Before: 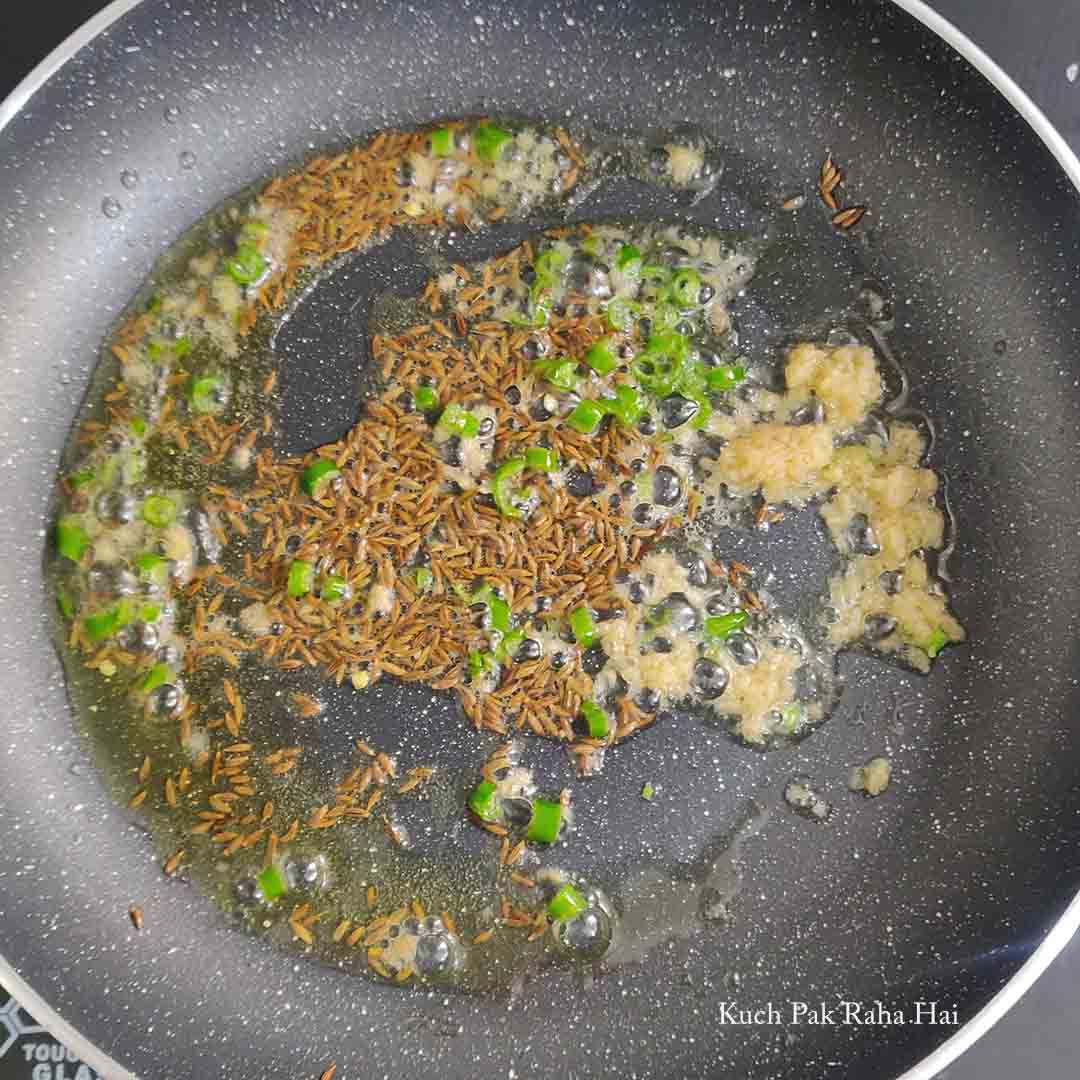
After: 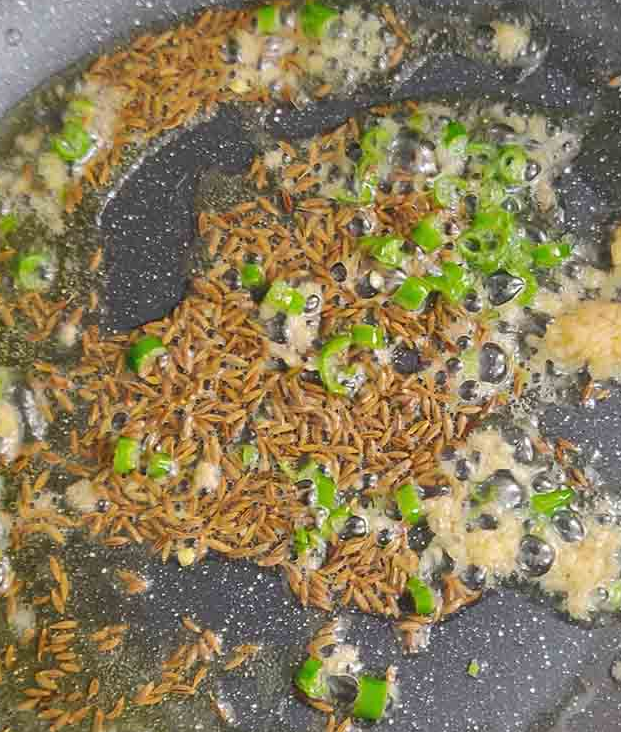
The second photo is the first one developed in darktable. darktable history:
crop: left 16.187%, top 11.442%, right 26.236%, bottom 20.745%
